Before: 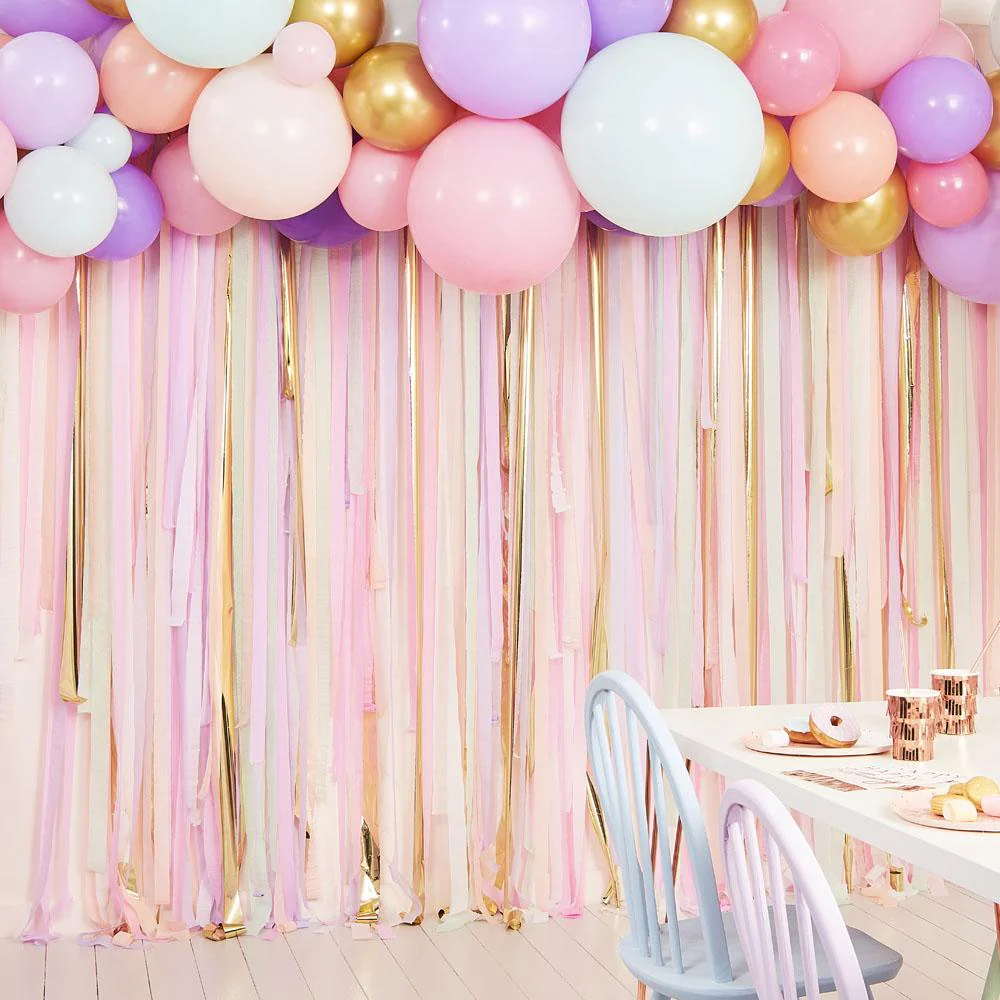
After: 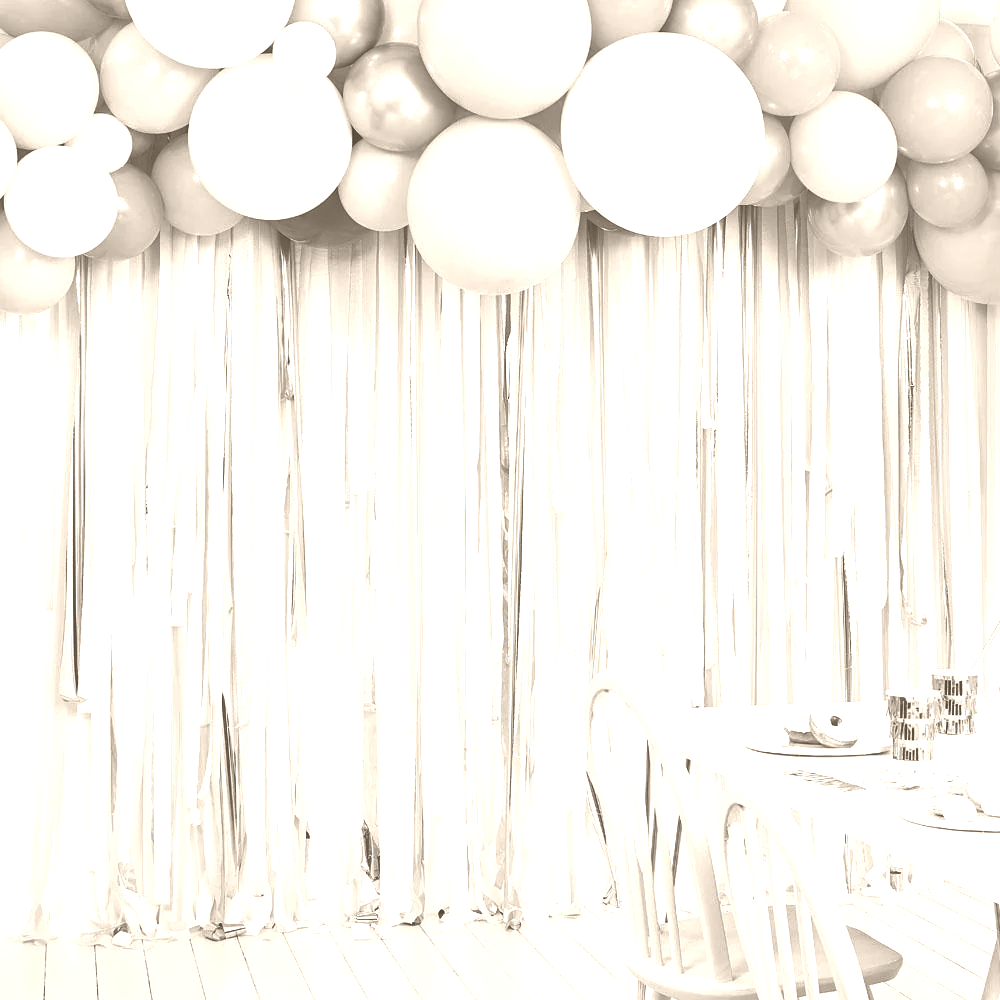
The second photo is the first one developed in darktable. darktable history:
colorize: hue 34.49°, saturation 35.33%, source mix 100%, version 1
contrast brightness saturation: brightness -0.25, saturation 0.2
